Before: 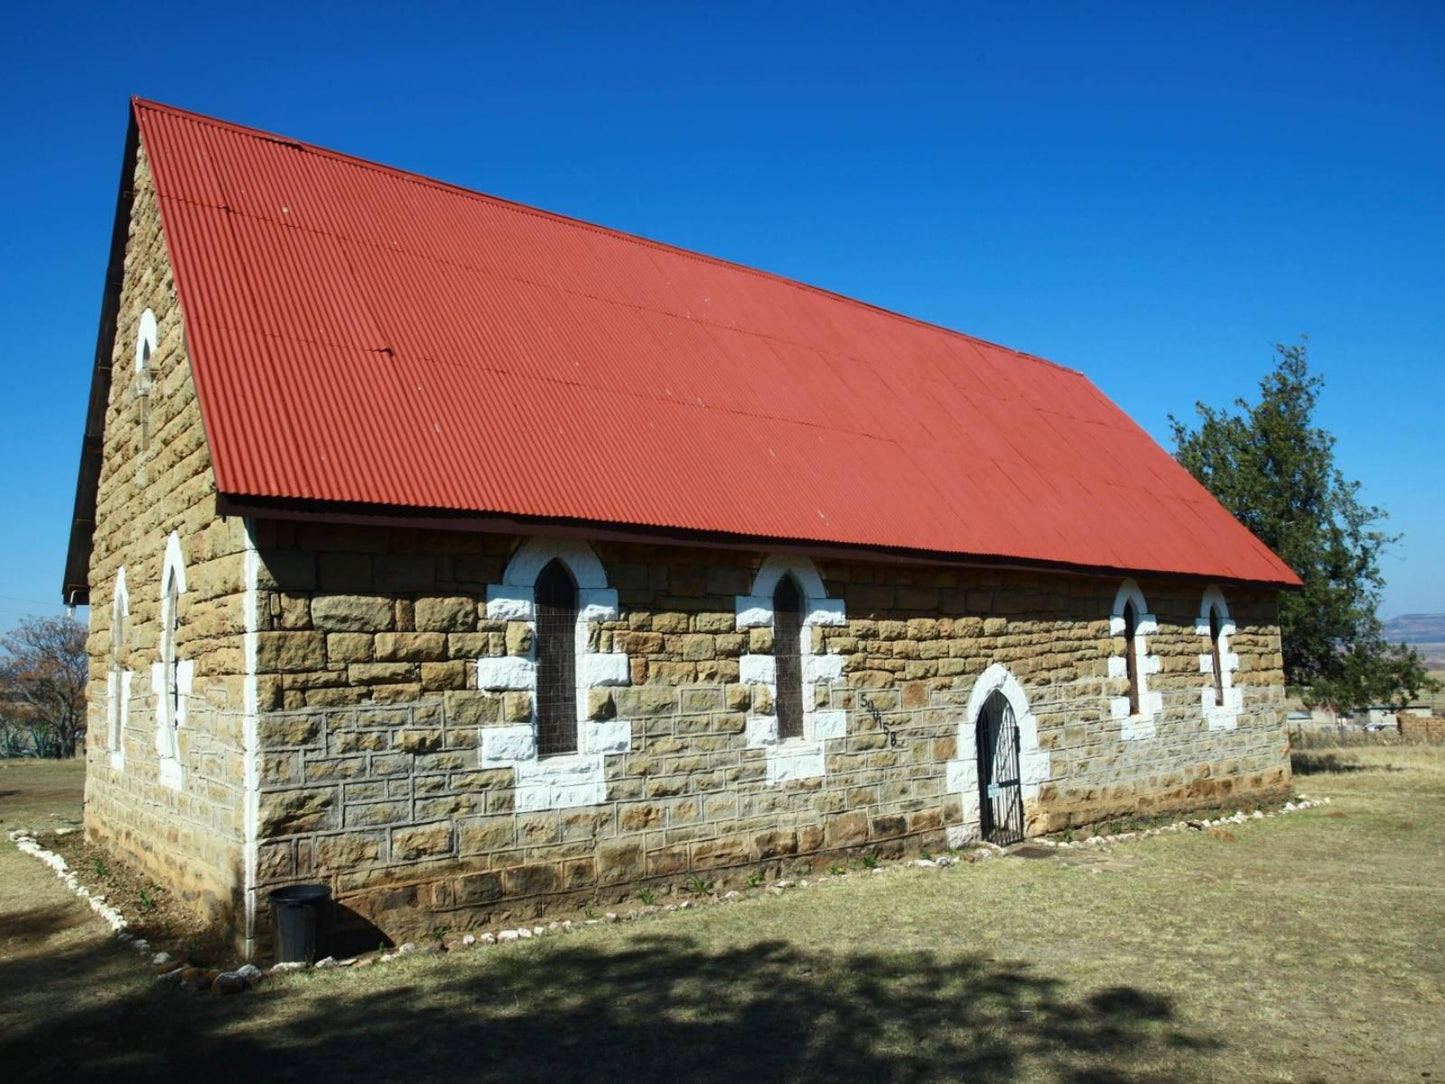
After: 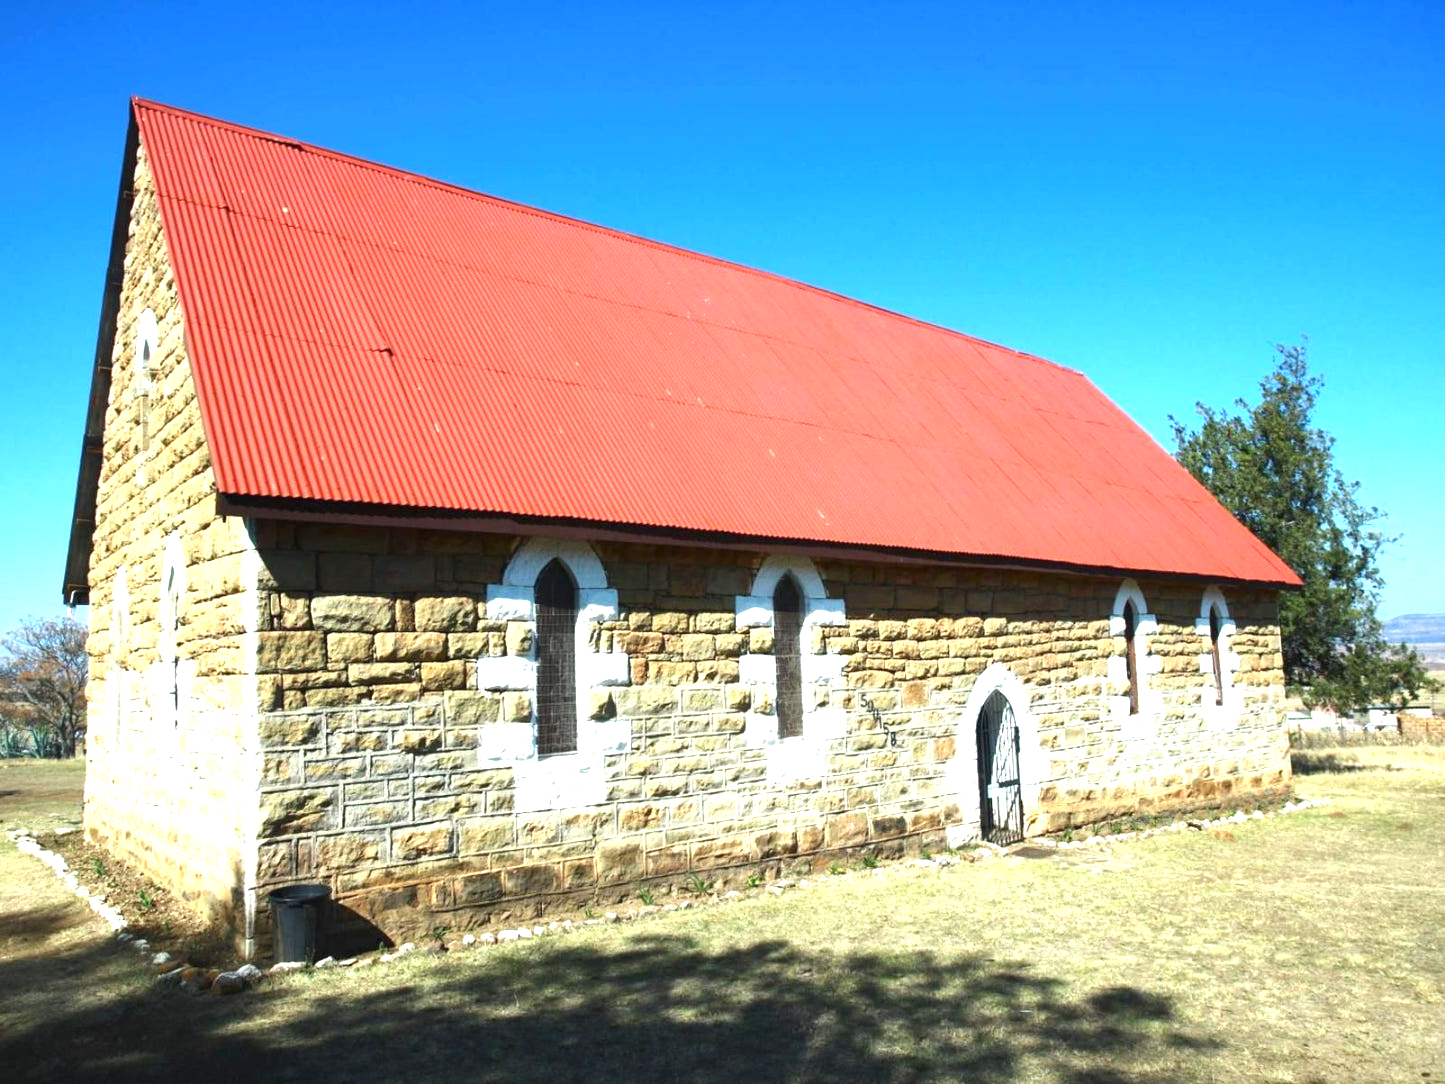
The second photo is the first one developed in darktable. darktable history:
exposure: black level correction 0, exposure 1.347 EV, compensate exposure bias true, compensate highlight preservation false
